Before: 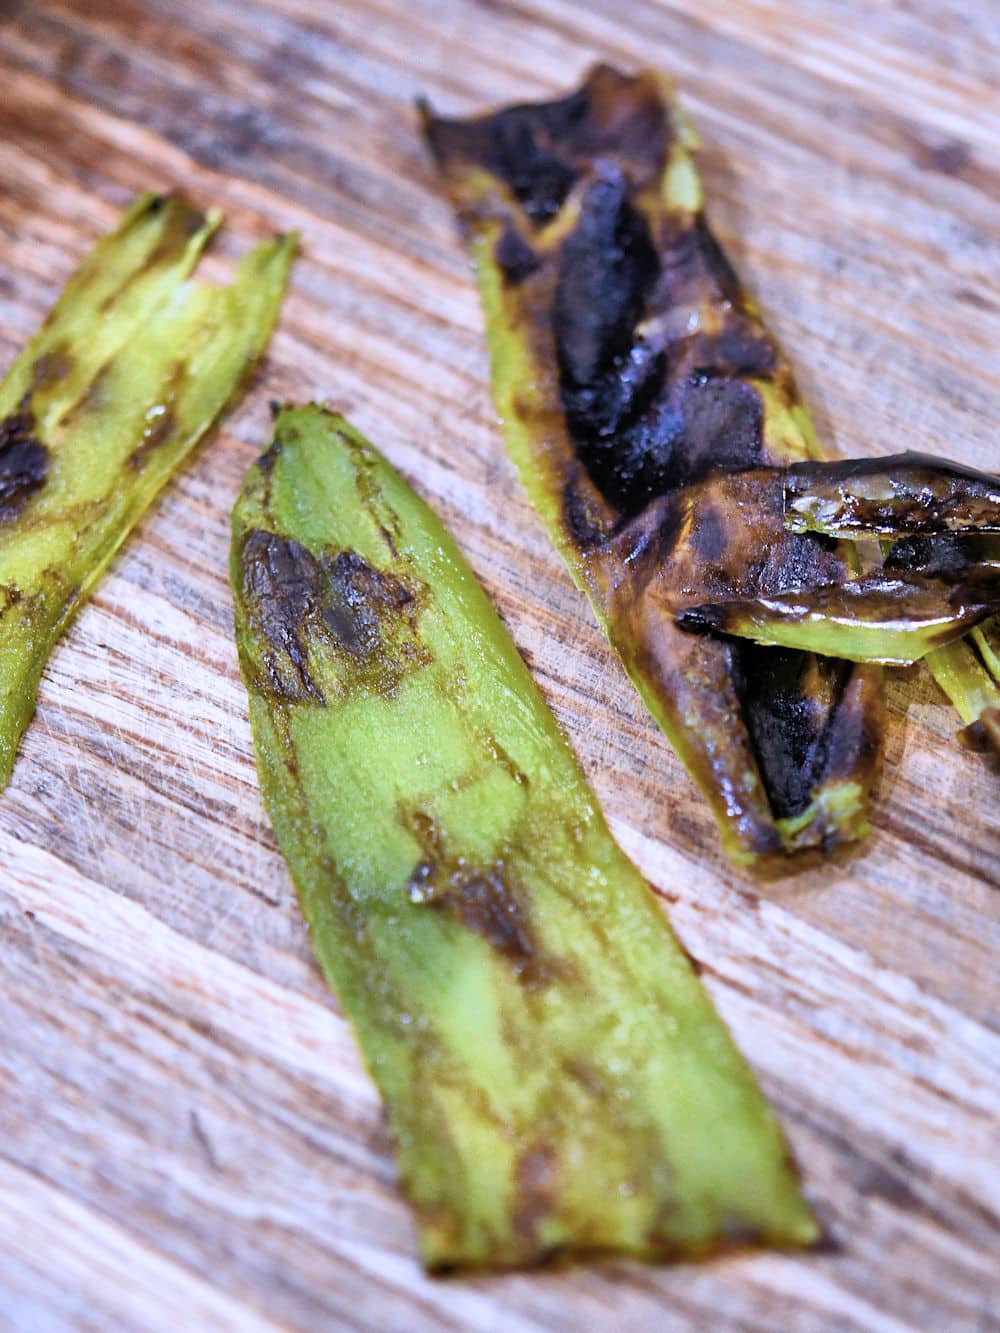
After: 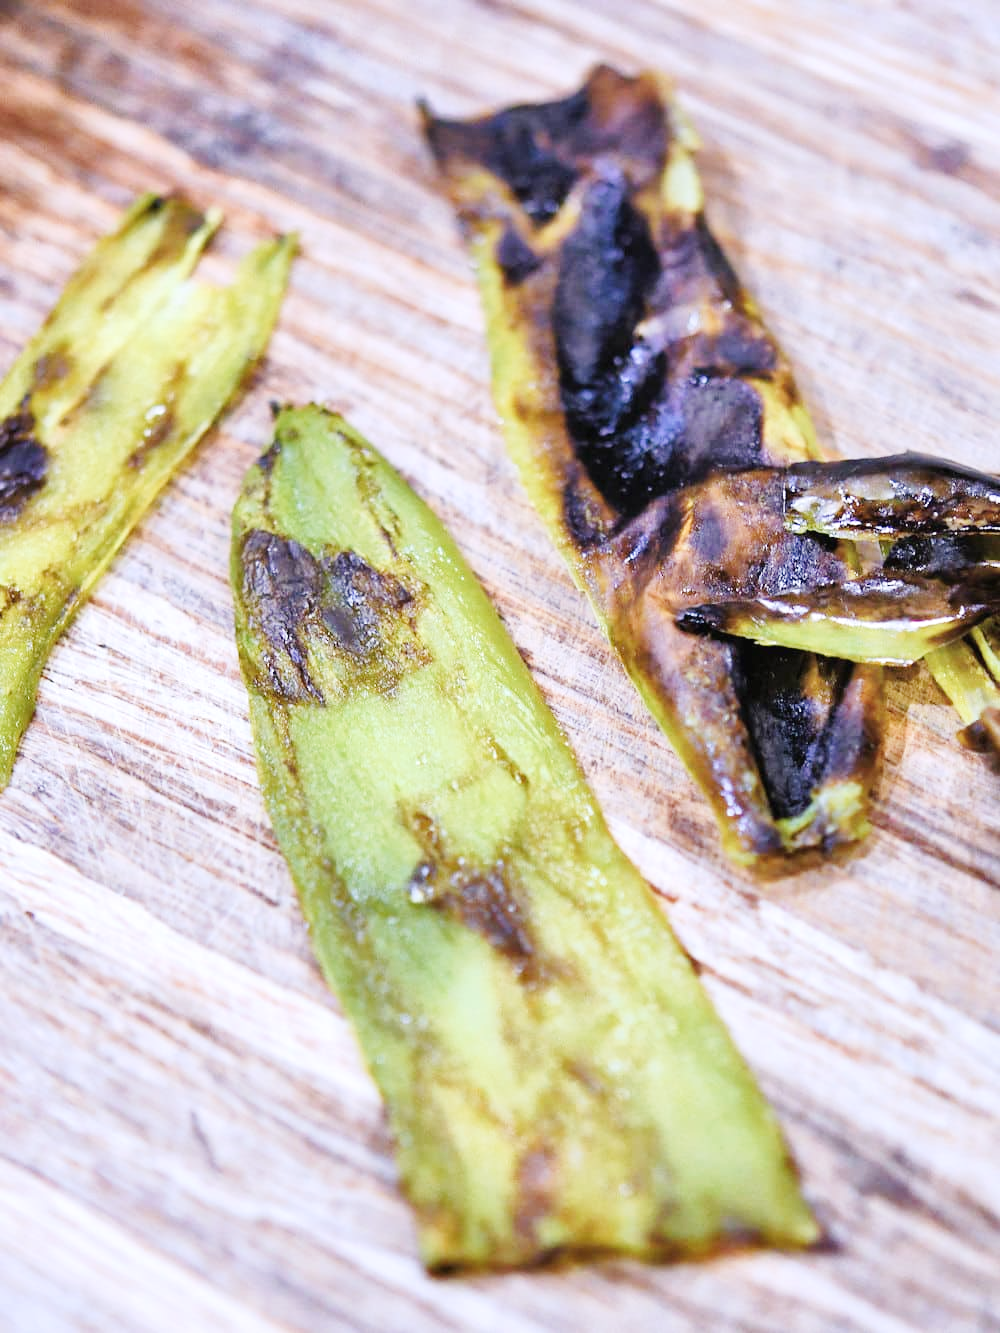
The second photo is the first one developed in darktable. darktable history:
tone curve: curves: ch0 [(0, 0.017) (0.239, 0.277) (0.508, 0.593) (0.826, 0.855) (1, 0.945)]; ch1 [(0, 0) (0.401, 0.42) (0.442, 0.47) (0.492, 0.498) (0.511, 0.504) (0.555, 0.586) (0.681, 0.739) (1, 1)]; ch2 [(0, 0) (0.411, 0.433) (0.5, 0.504) (0.545, 0.574) (1, 1)], preserve colors none
exposure: exposure 0.563 EV, compensate highlight preservation false
